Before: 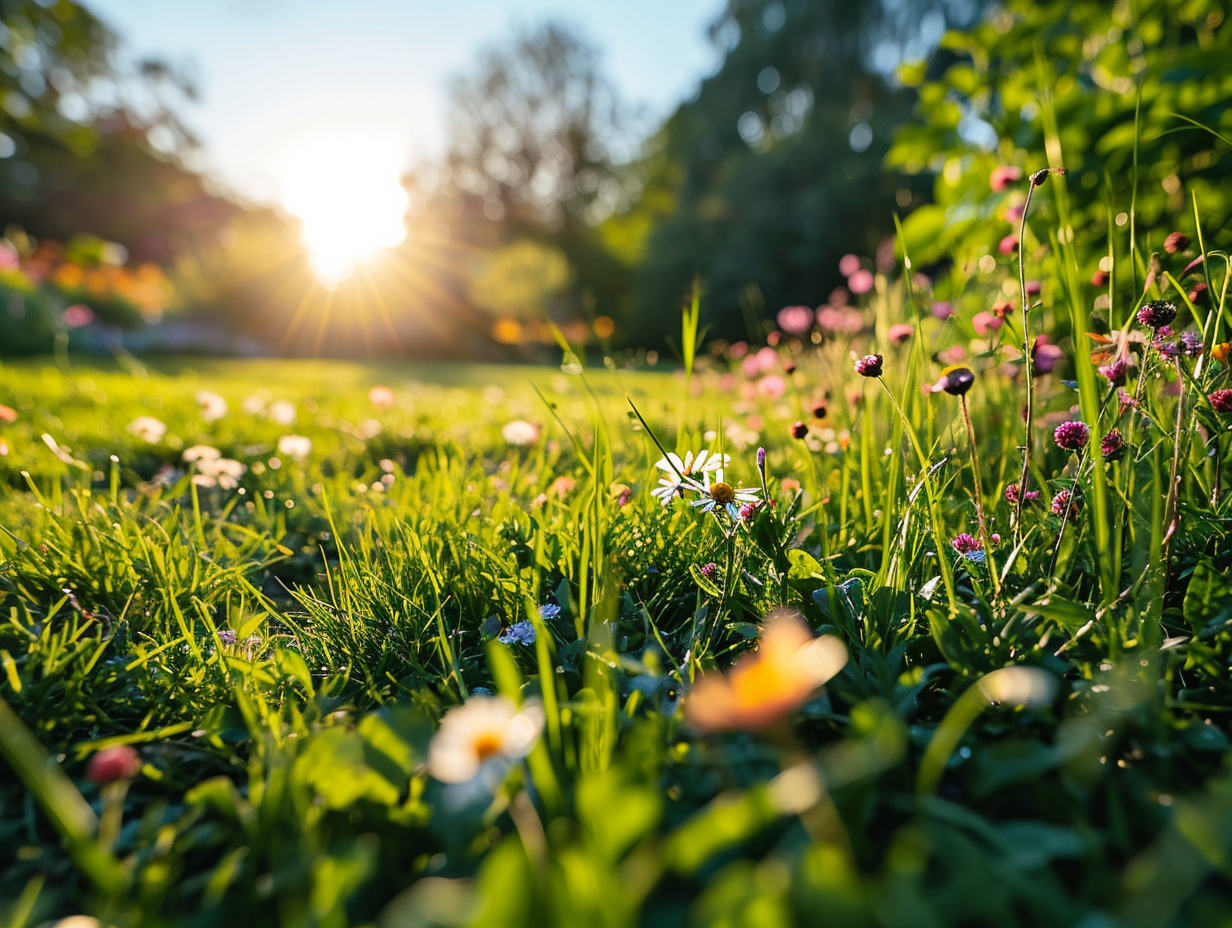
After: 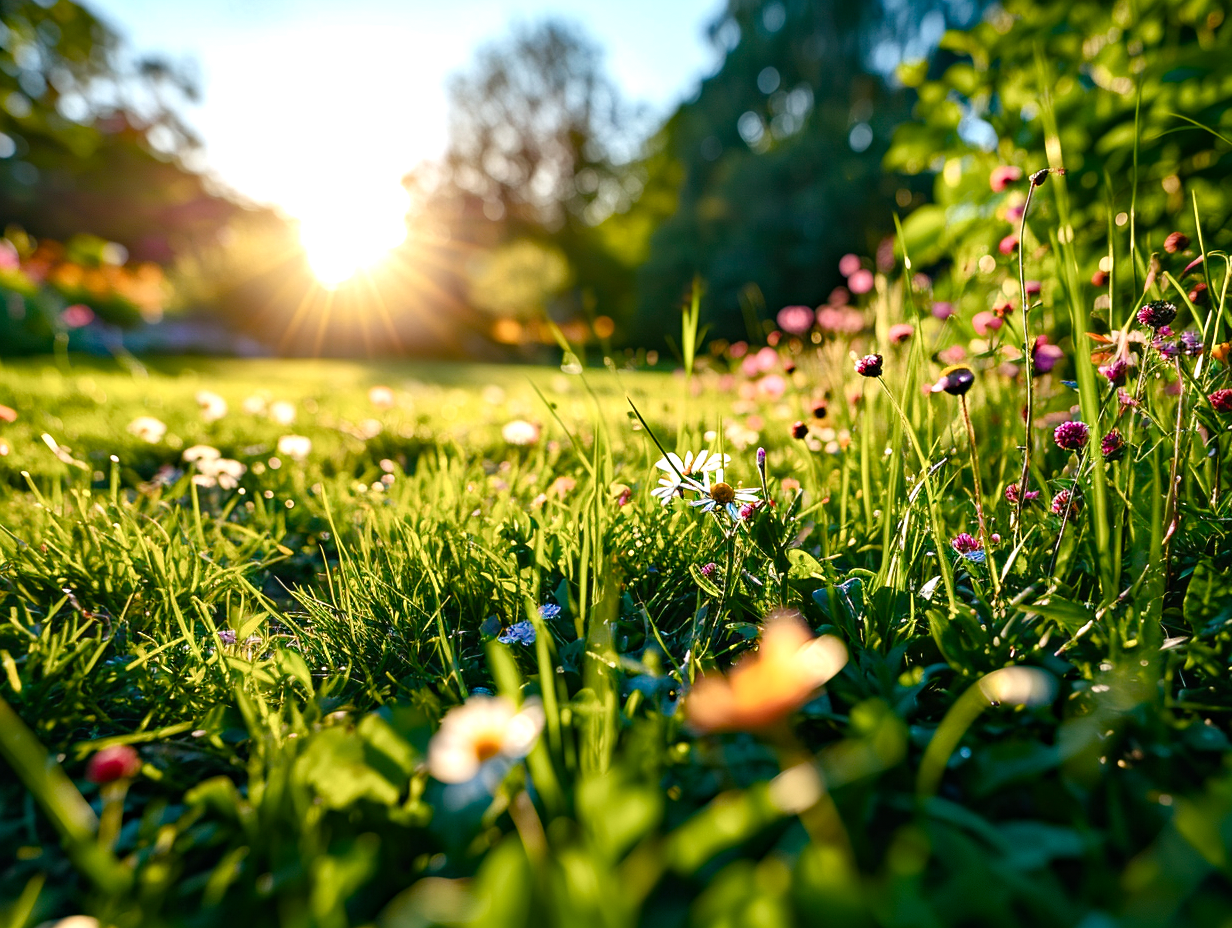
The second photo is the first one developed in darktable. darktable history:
haze removal: strength 0.284, distance 0.246, compatibility mode true, adaptive false
color balance rgb: power › hue 62.63°, perceptual saturation grading › global saturation 20%, perceptual saturation grading › highlights -49.583%, perceptual saturation grading › shadows 25.824%, perceptual brilliance grading › highlights 11.224%, global vibrance 19.48%
